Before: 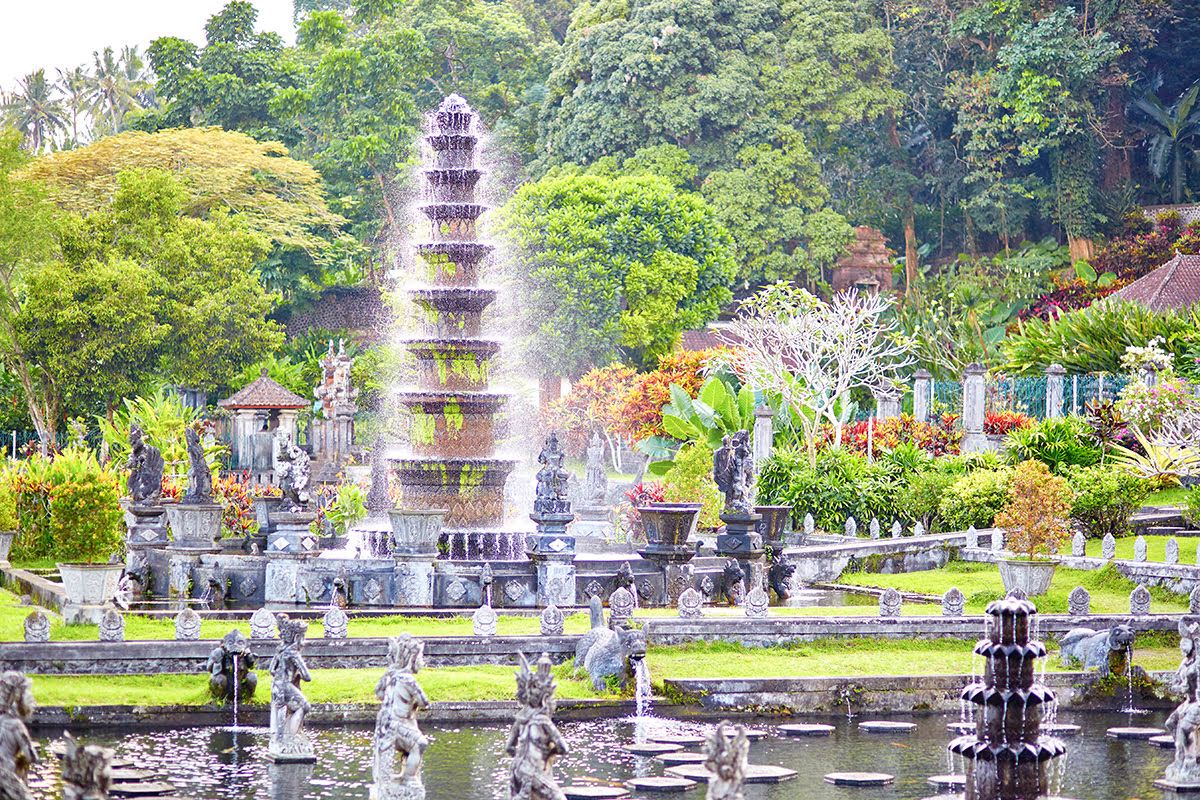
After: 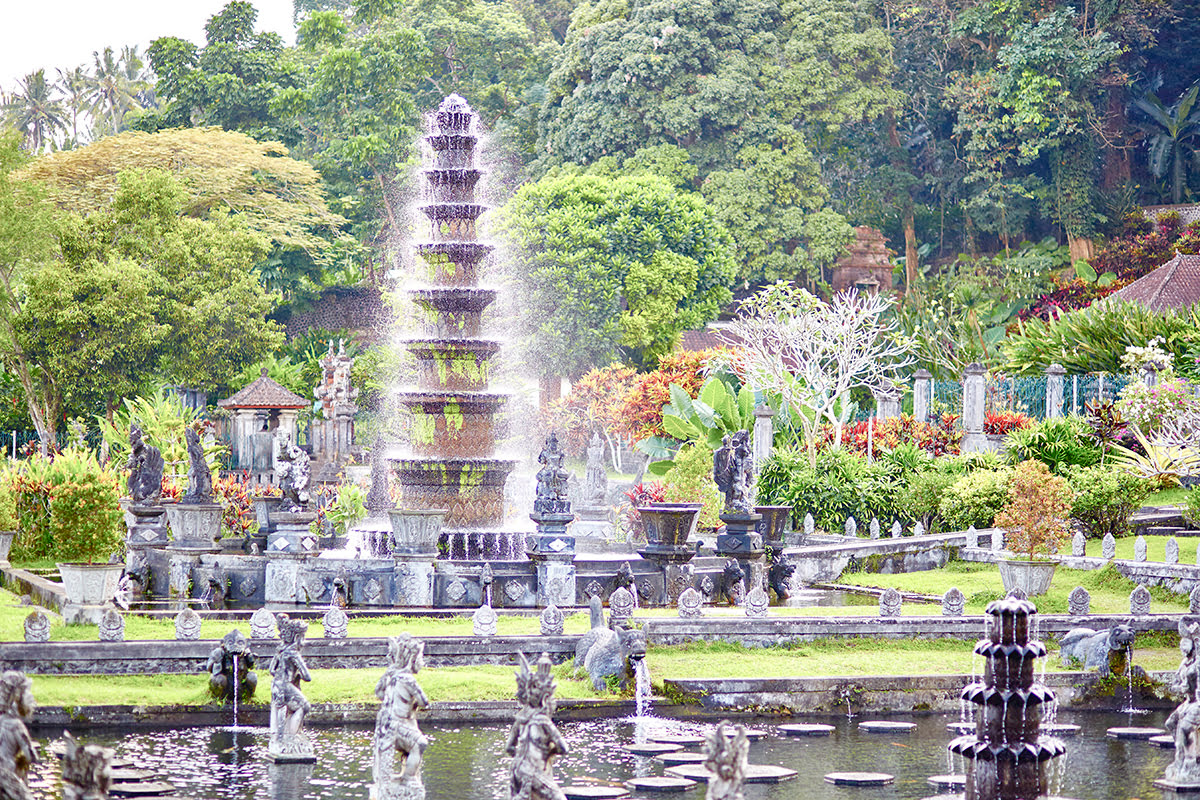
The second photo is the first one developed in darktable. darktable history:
color balance rgb: perceptual saturation grading › global saturation 0.118%, perceptual saturation grading › highlights -30.771%, perceptual saturation grading › shadows 20.563%
